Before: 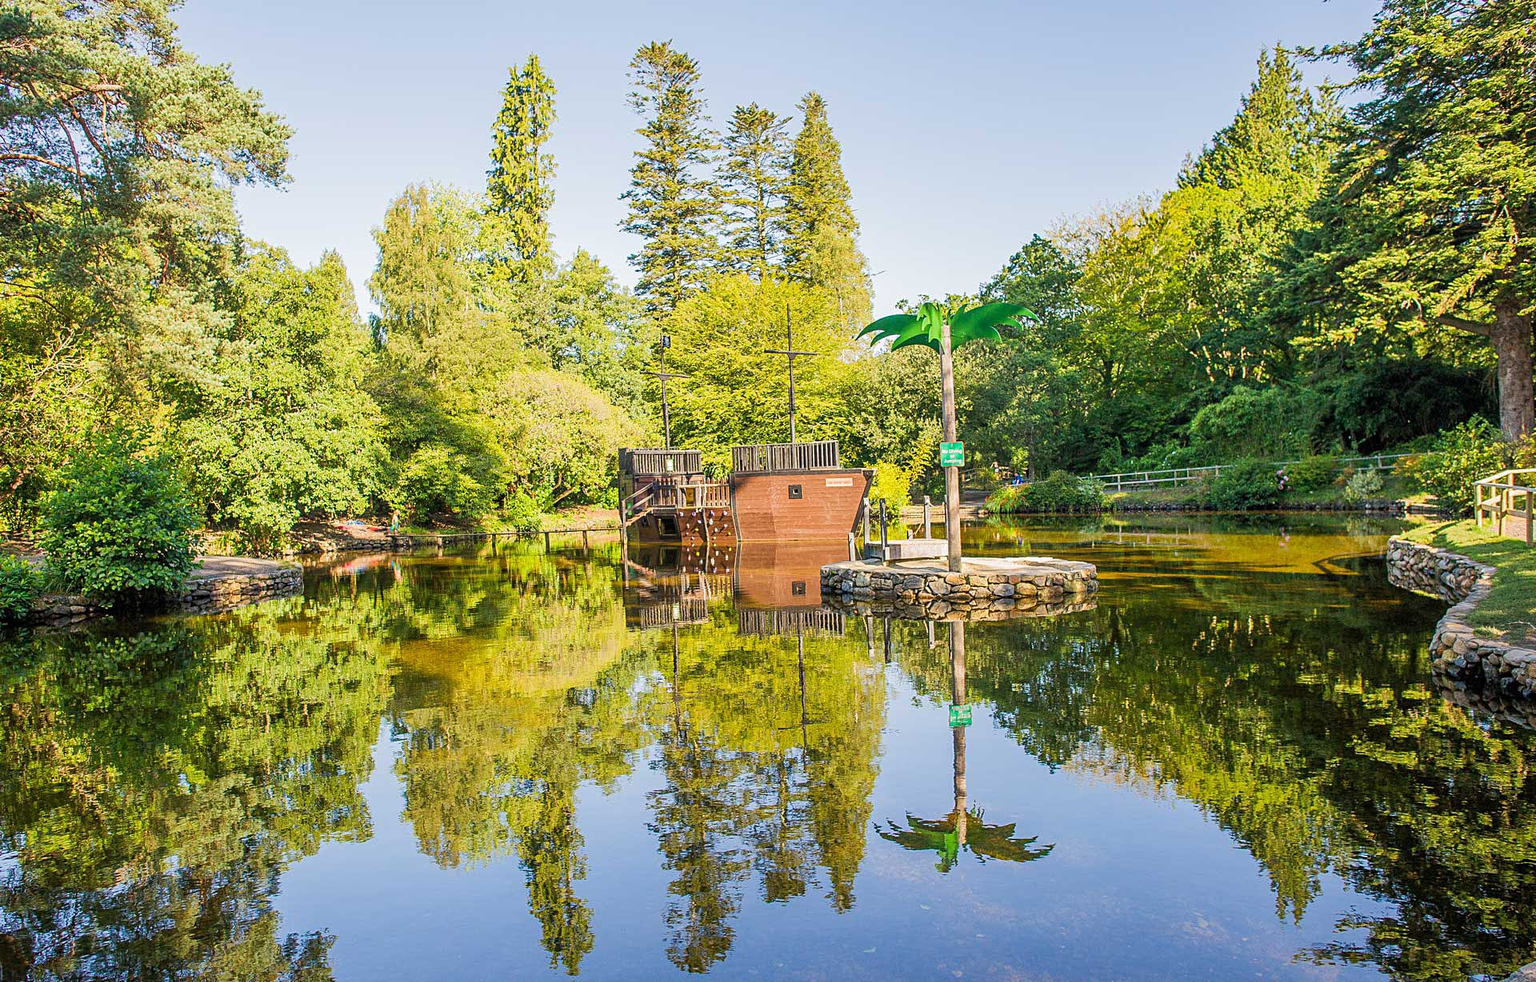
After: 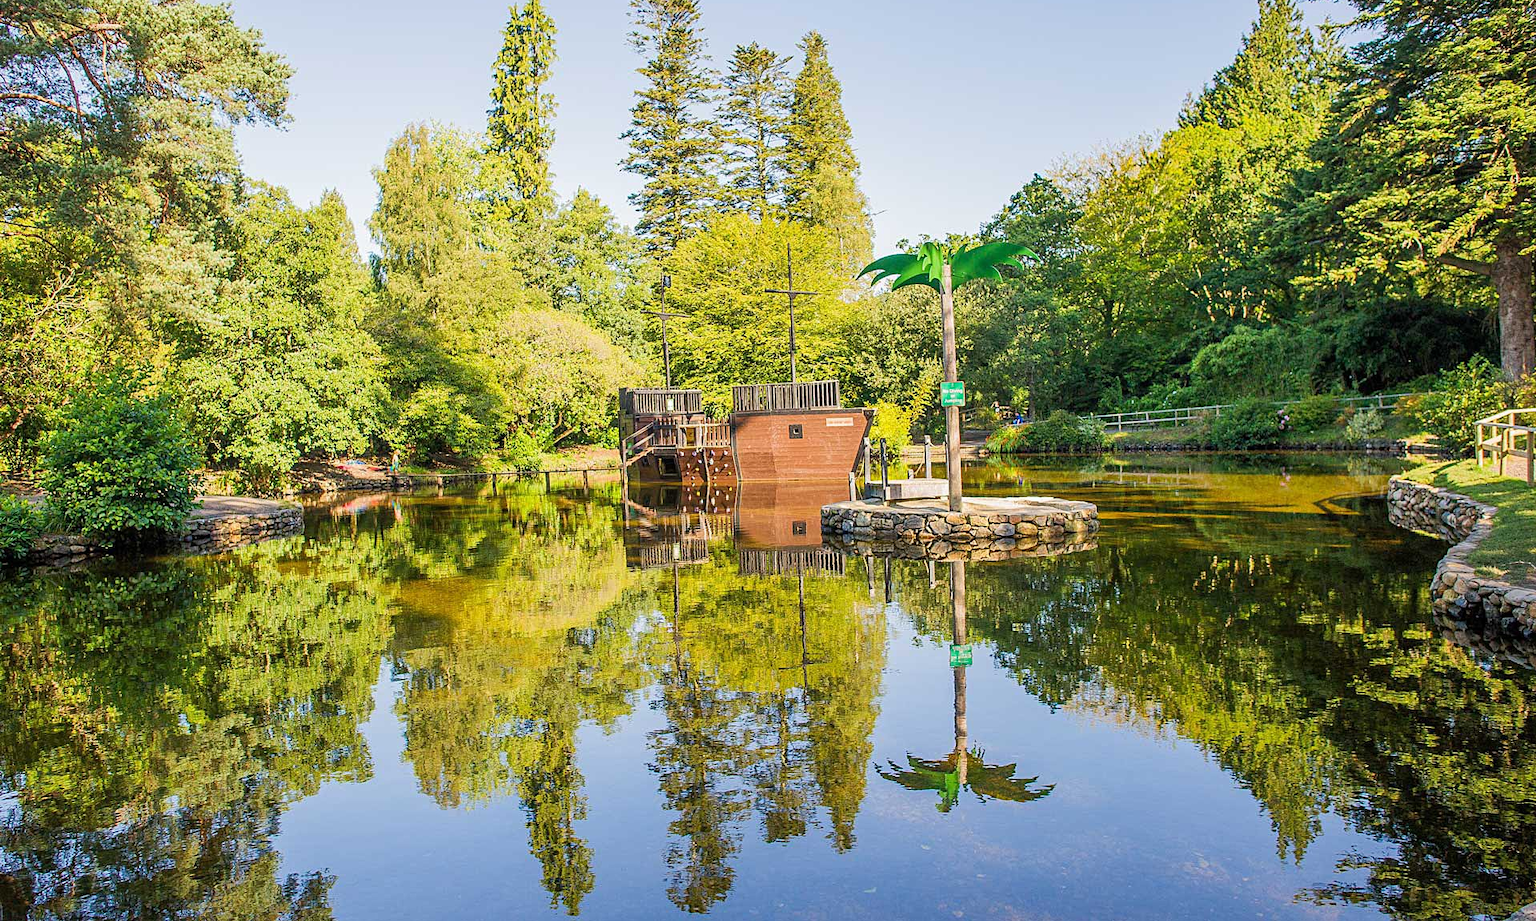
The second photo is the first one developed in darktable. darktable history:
crop and rotate: top 6.213%
